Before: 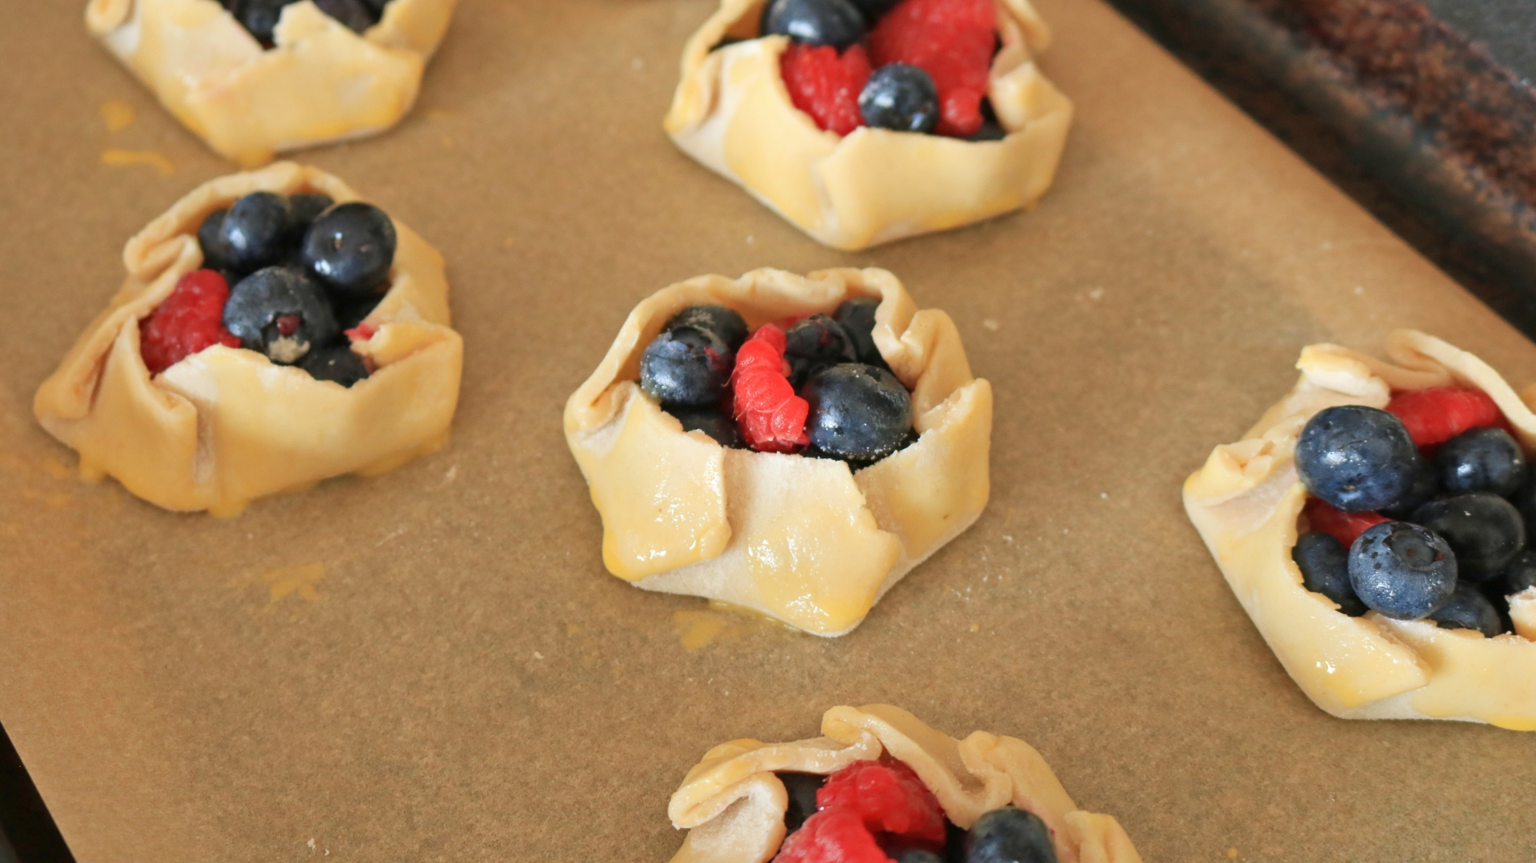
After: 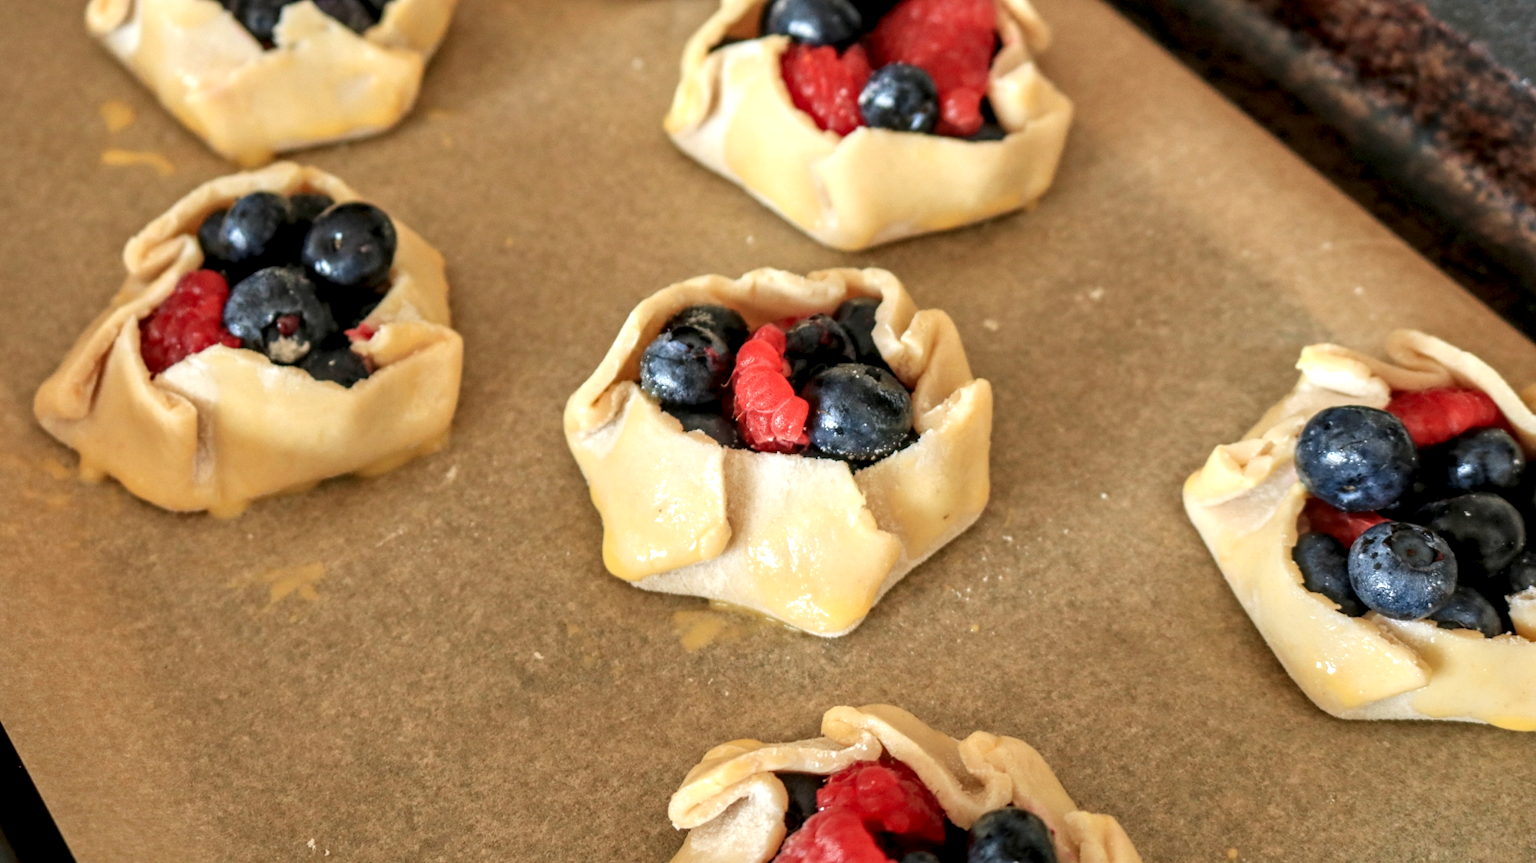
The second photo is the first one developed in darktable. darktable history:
local contrast: highlights 11%, shadows 39%, detail 183%, midtone range 0.472
